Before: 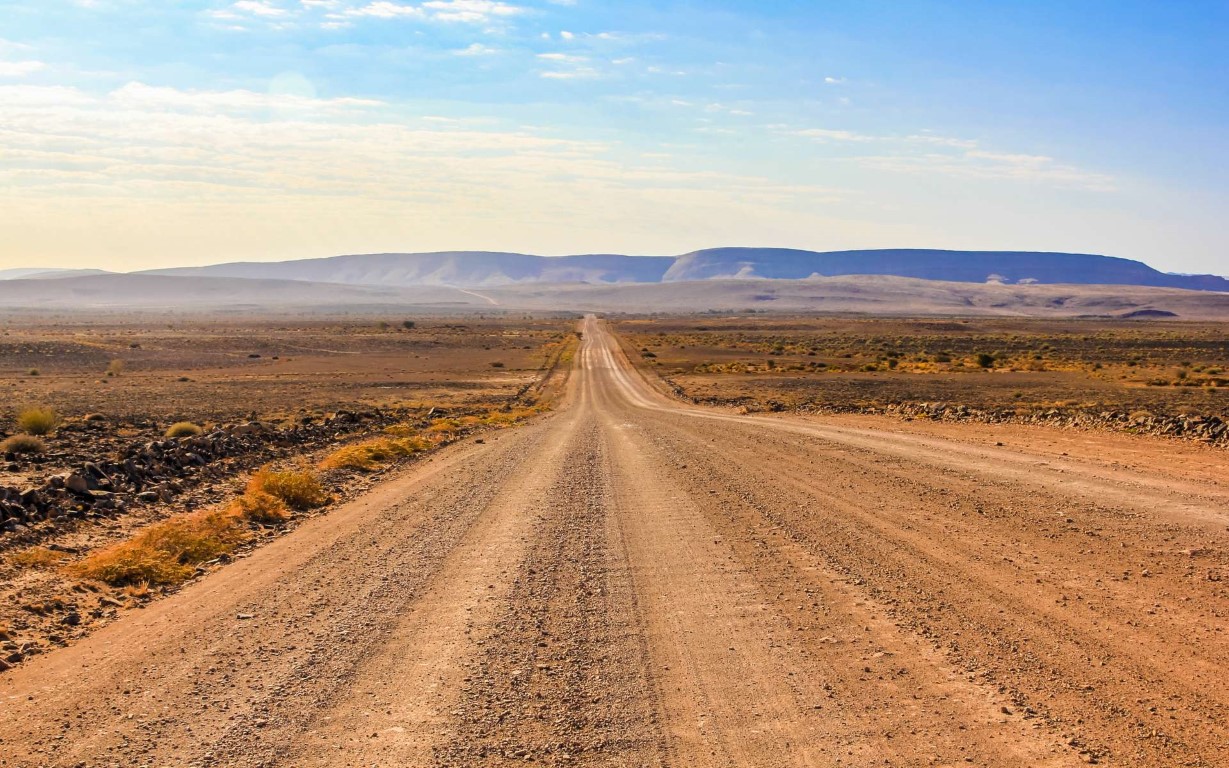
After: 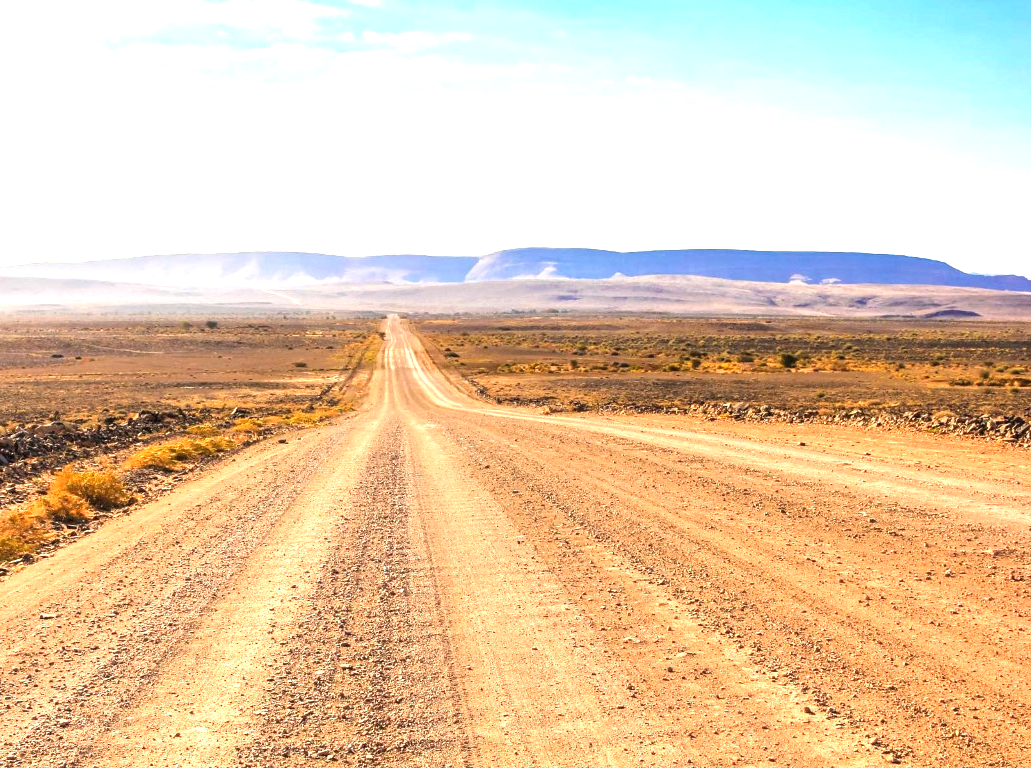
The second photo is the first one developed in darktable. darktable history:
crop: left 16.04%
exposure: black level correction 0, exposure 1.184 EV, compensate highlight preservation false
